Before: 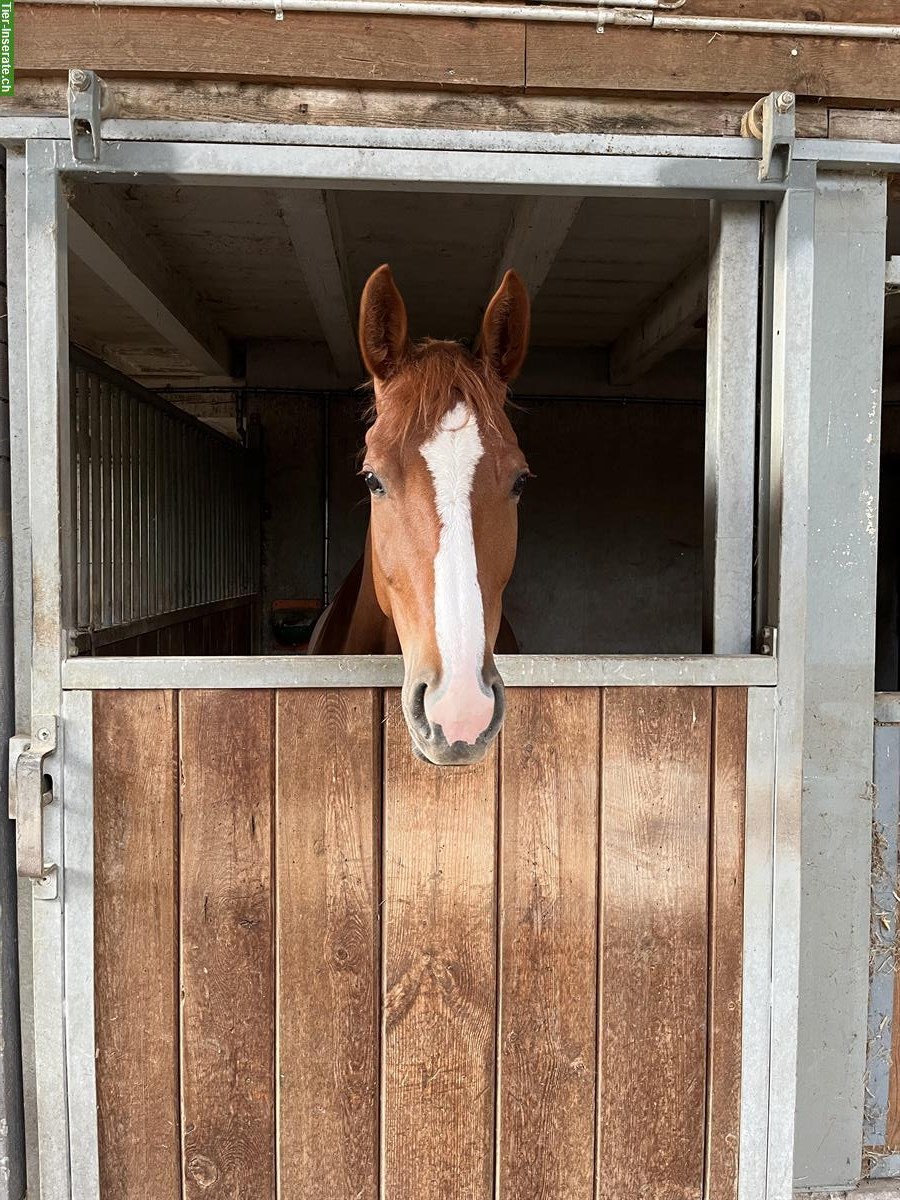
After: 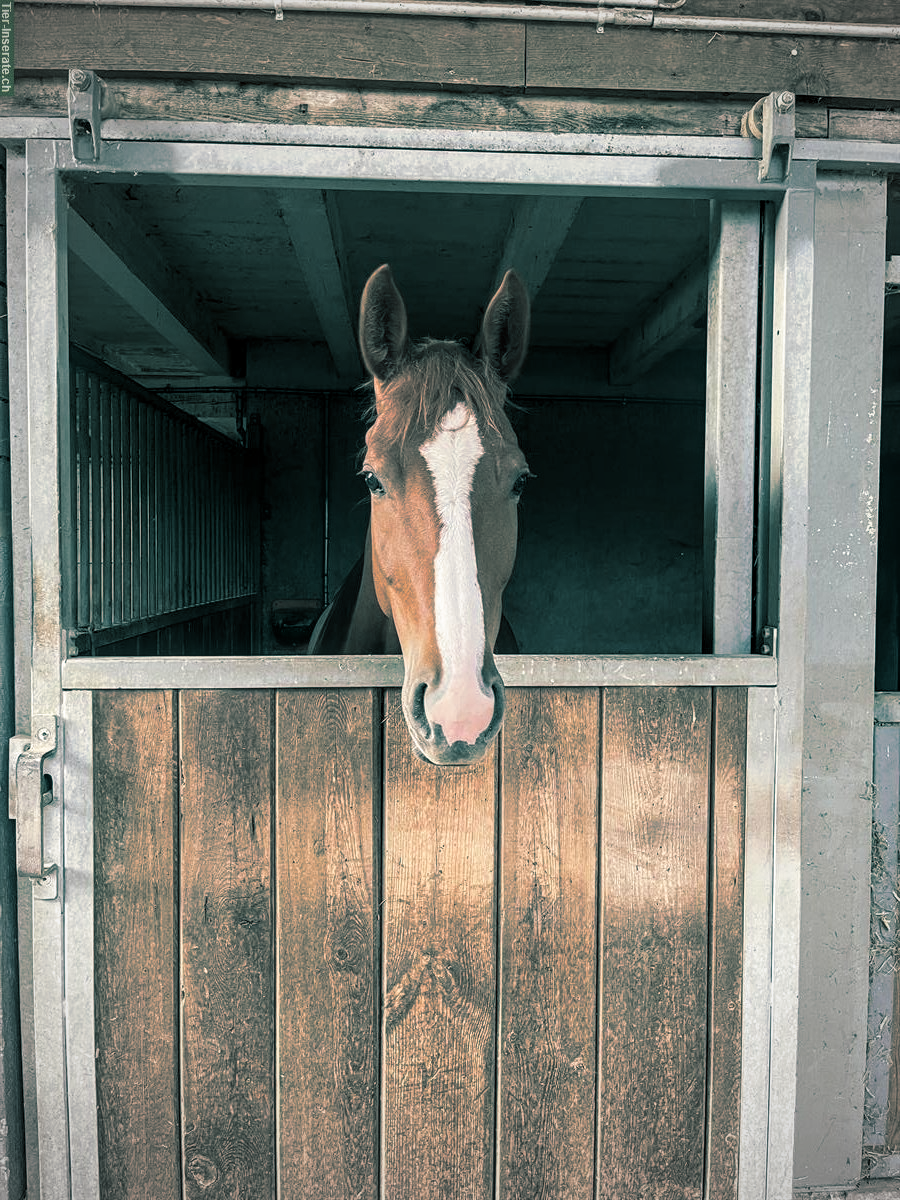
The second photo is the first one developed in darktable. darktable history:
local contrast: on, module defaults
vignetting: fall-off start 74.49%, fall-off radius 65.9%, brightness -0.628, saturation -0.68
split-toning: shadows › hue 186.43°, highlights › hue 49.29°, compress 30.29%
